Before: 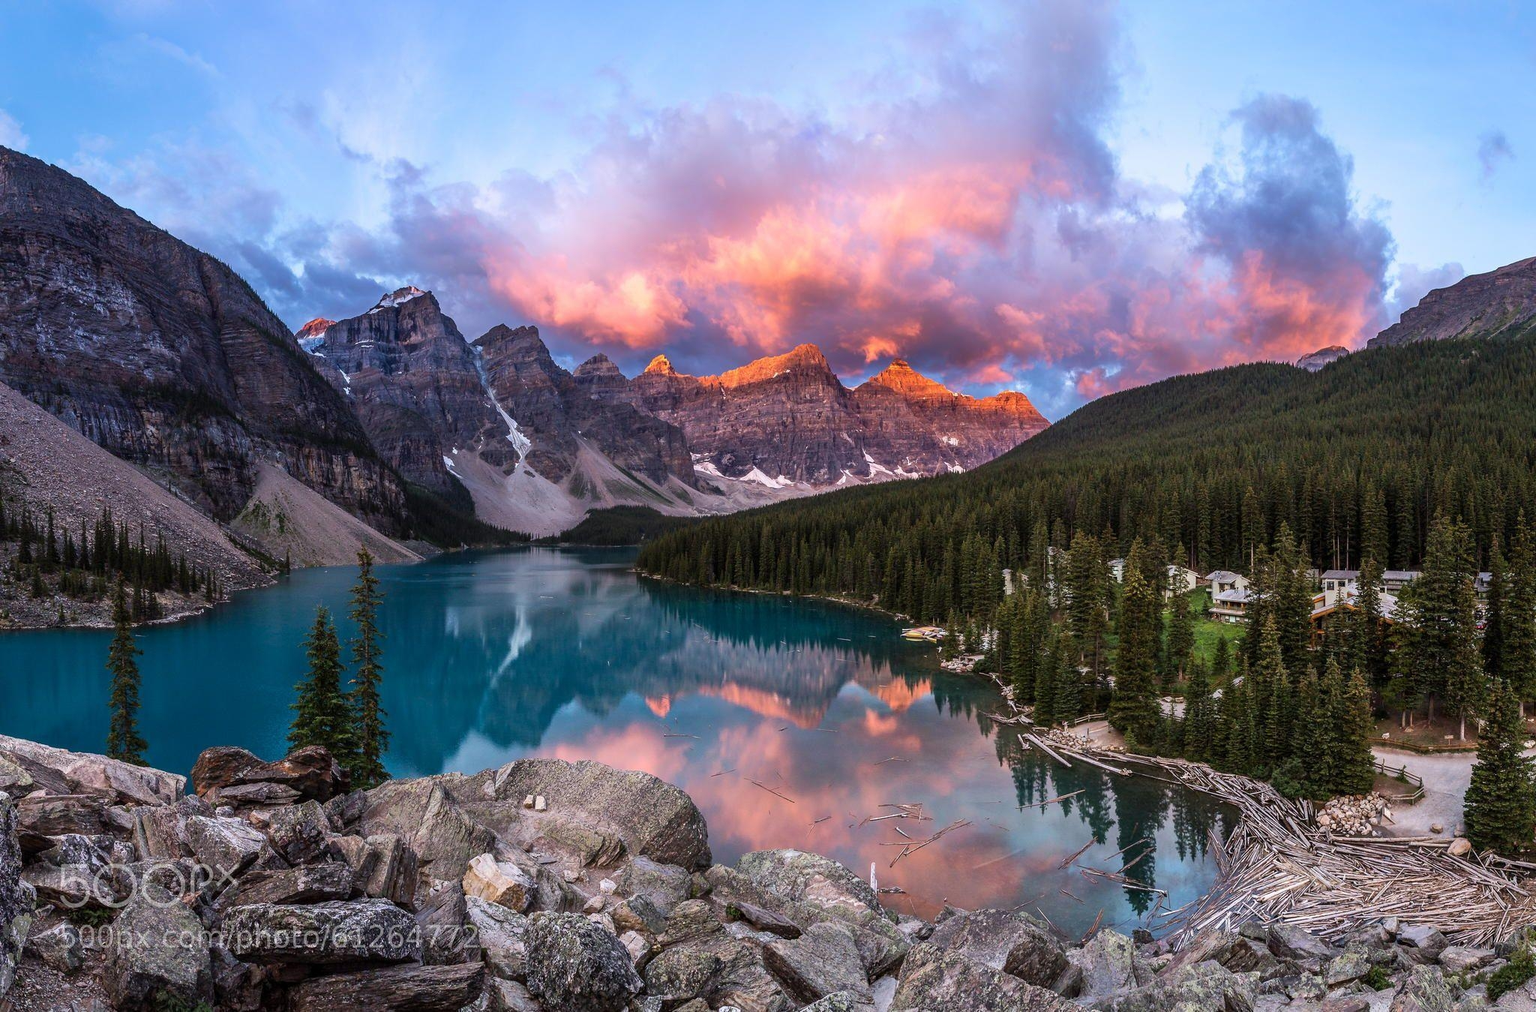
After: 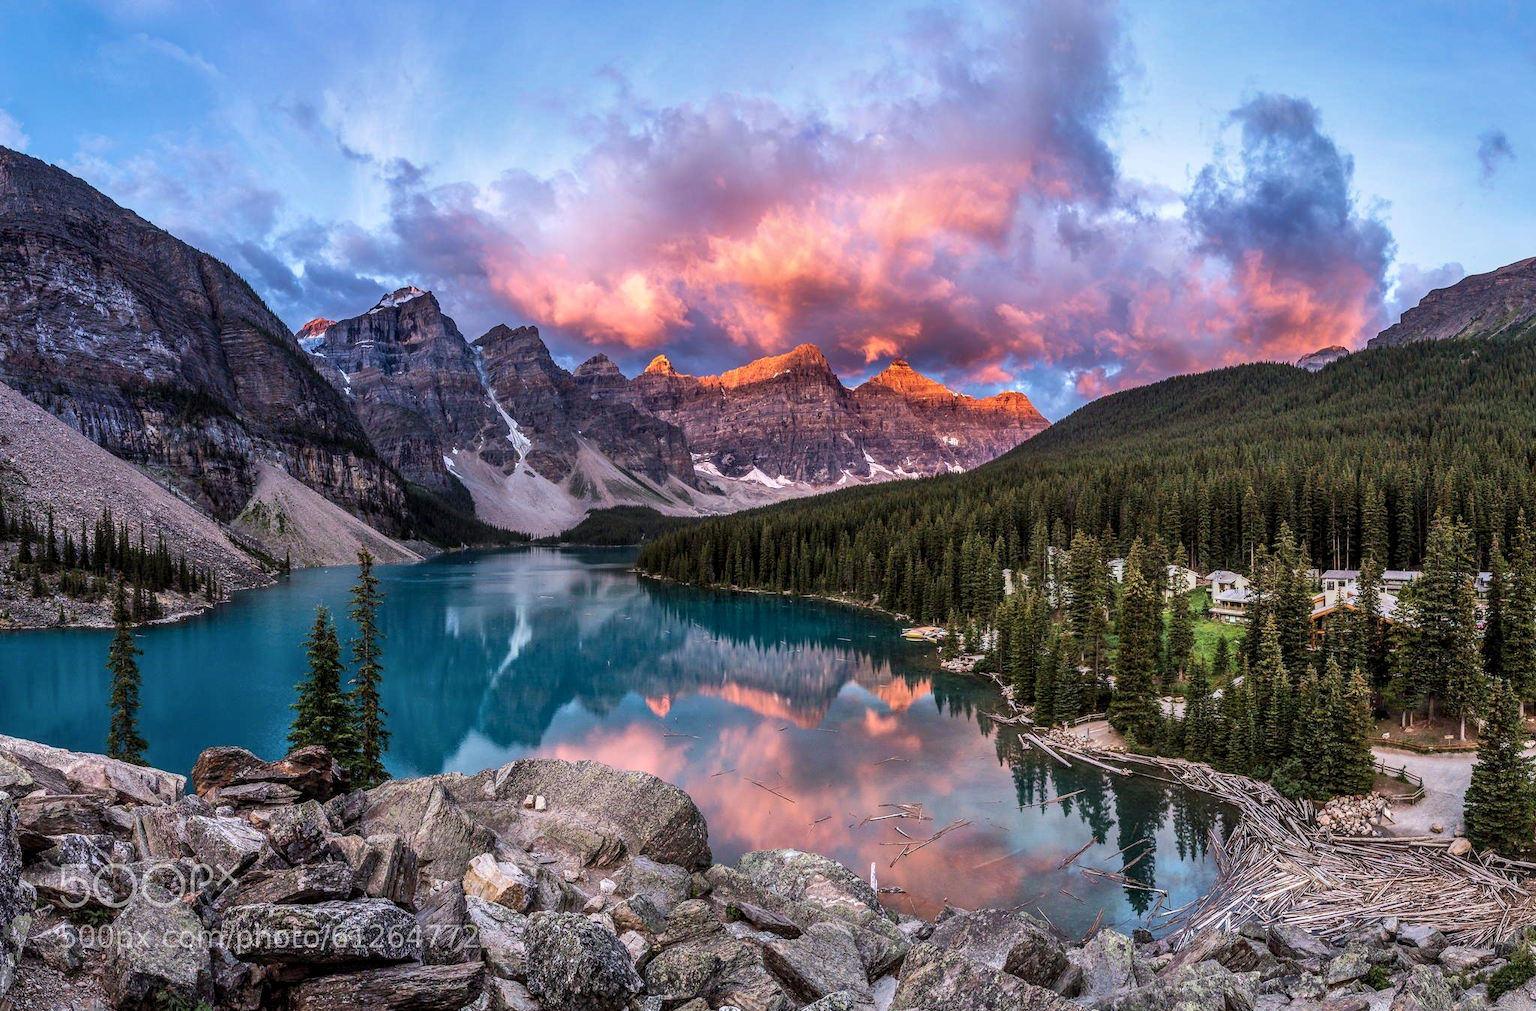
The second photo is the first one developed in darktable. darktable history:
shadows and highlights: shadows color adjustment 97.67%, soften with gaussian
local contrast: on, module defaults
